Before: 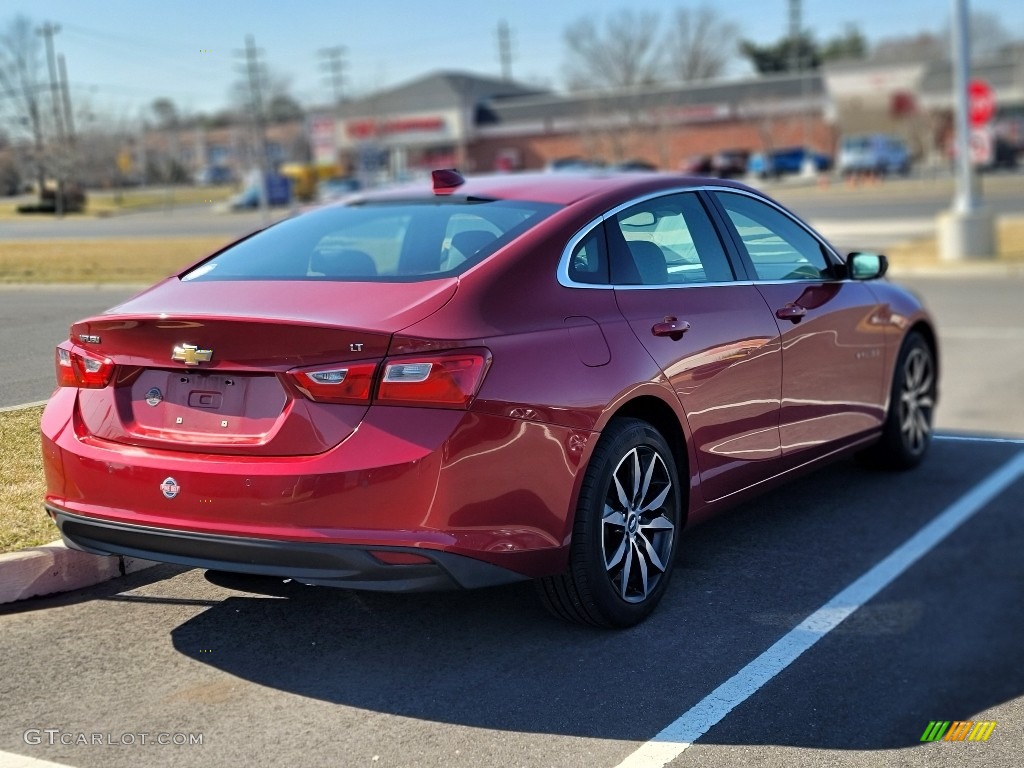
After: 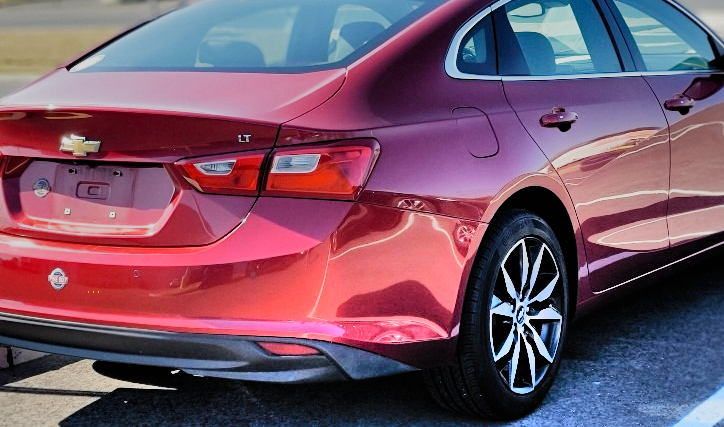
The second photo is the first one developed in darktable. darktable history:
exposure: black level correction 0.001, exposure 0.498 EV, compensate highlight preservation false
filmic rgb: black relative exposure -7.65 EV, white relative exposure 4.56 EV, threshold 2.94 EV, hardness 3.61, preserve chrominance no, color science v5 (2021), iterations of high-quality reconstruction 0, enable highlight reconstruction true
shadows and highlights: radius 123.14, shadows 98.77, white point adjustment -2.82, highlights -98.12, soften with gaussian
crop: left 11.027%, top 27.33%, right 18.232%, bottom 17.059%
